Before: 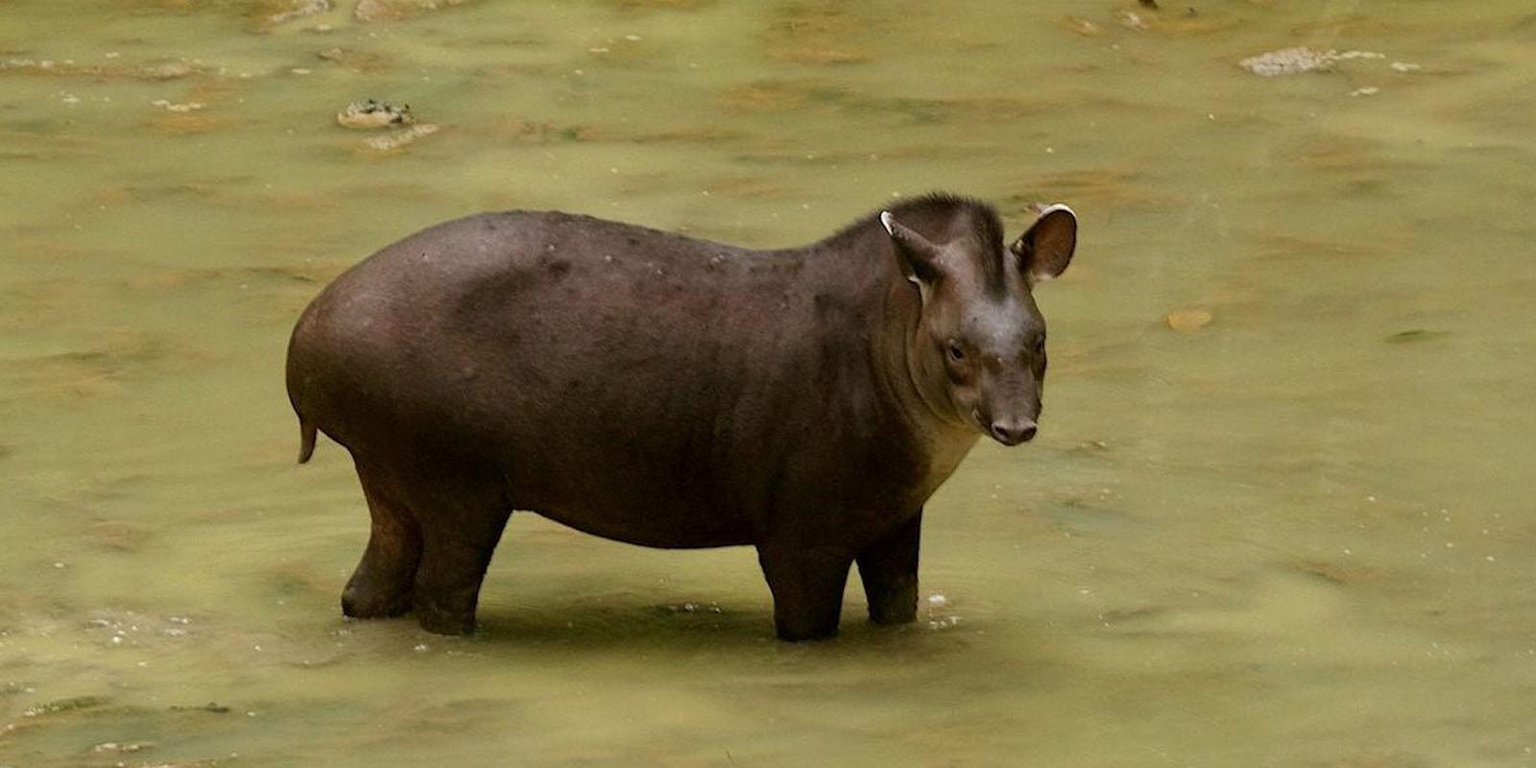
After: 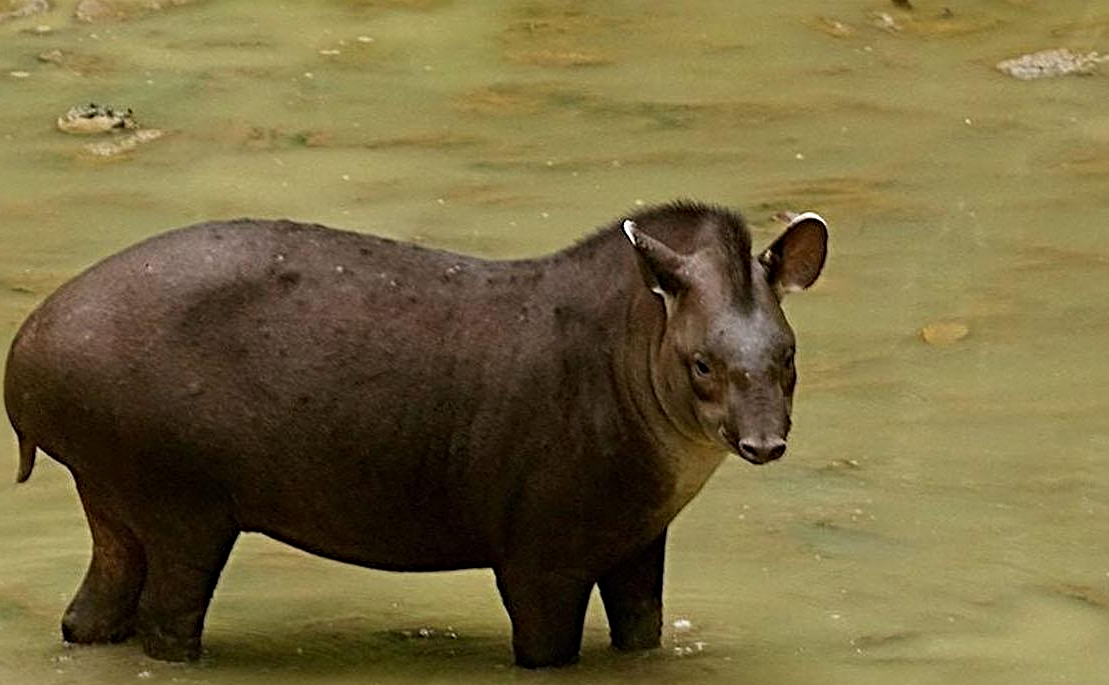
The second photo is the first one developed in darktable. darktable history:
sharpen: radius 4.893
crop: left 18.437%, right 12.217%, bottom 14.267%
